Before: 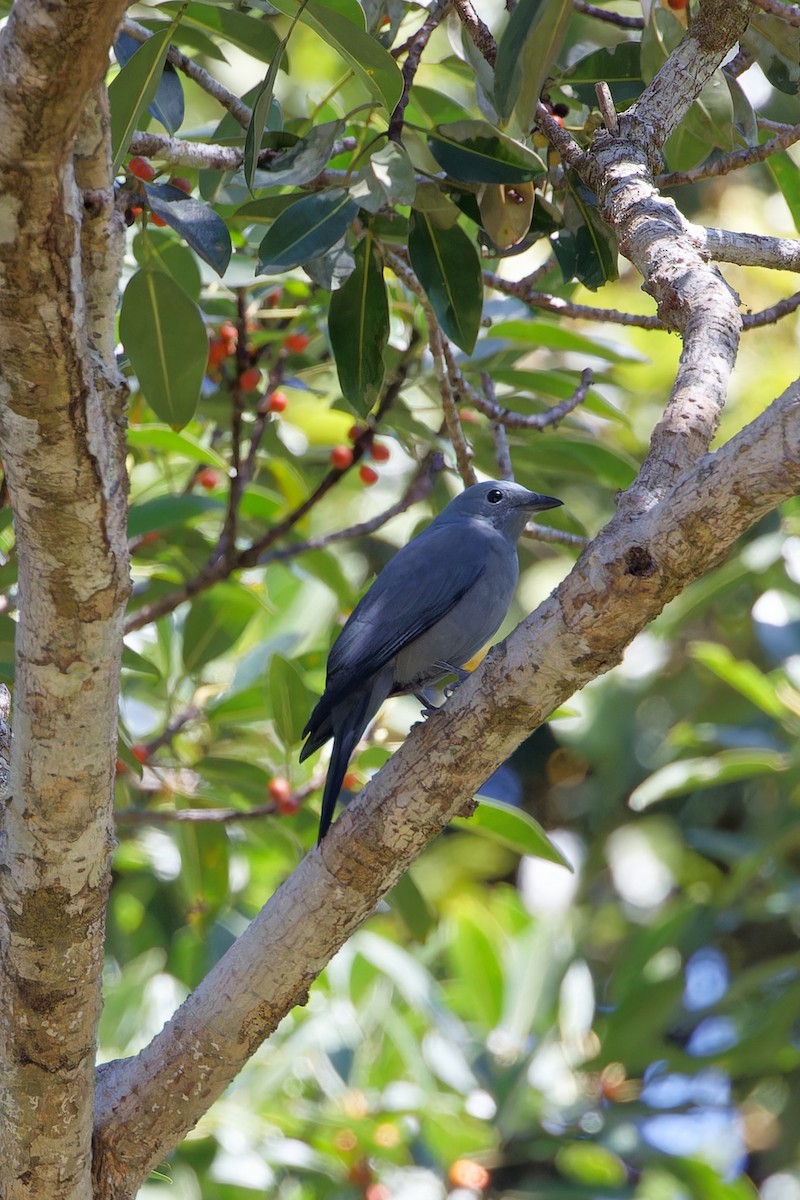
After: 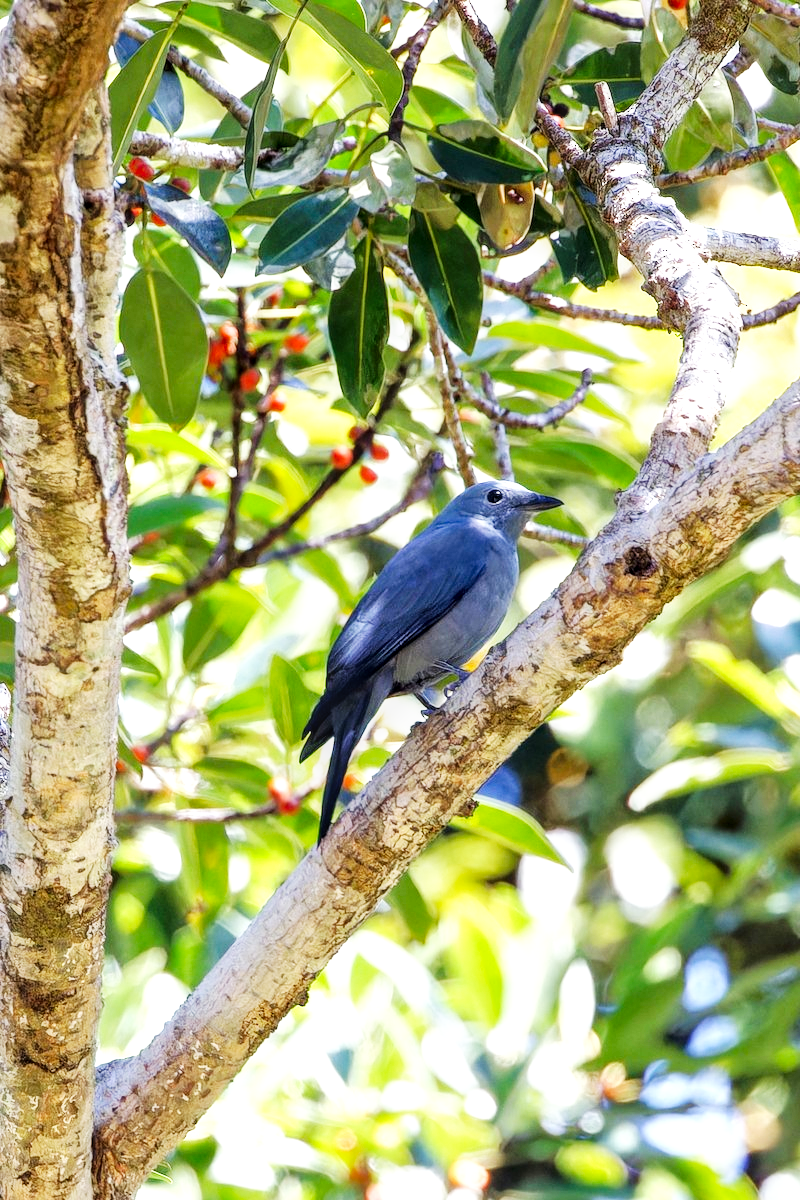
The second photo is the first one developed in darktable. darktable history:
base curve: curves: ch0 [(0, 0) (0.007, 0.004) (0.027, 0.03) (0.046, 0.07) (0.207, 0.54) (0.442, 0.872) (0.673, 0.972) (1, 1)], preserve colors none
exposure: exposure 0.076 EV, compensate highlight preservation false
local contrast: detail 130%
